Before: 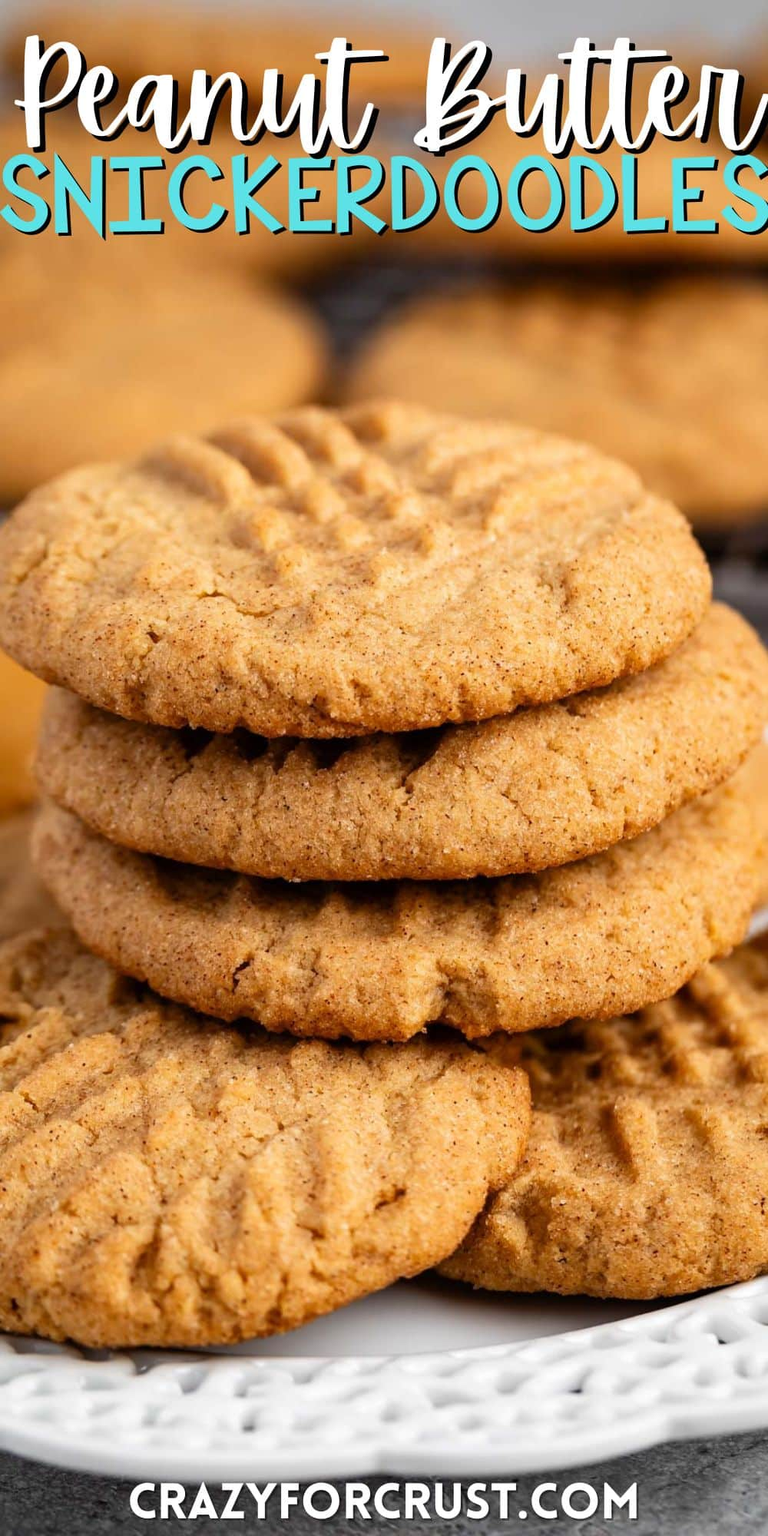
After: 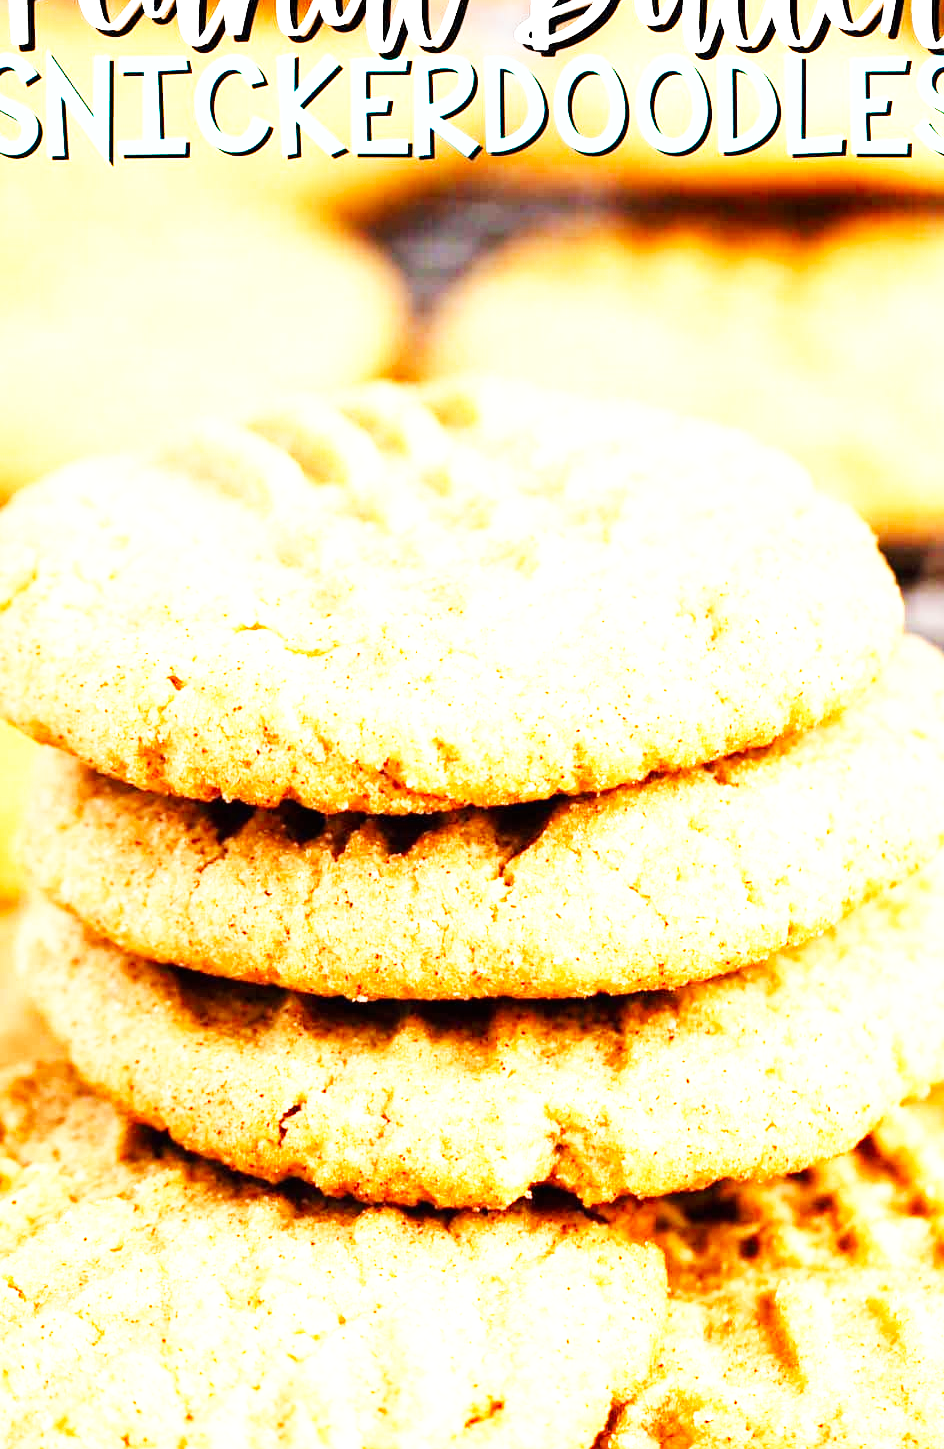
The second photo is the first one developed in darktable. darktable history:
base curve: curves: ch0 [(0, 0) (0.007, 0.004) (0.027, 0.03) (0.046, 0.07) (0.207, 0.54) (0.442, 0.872) (0.673, 0.972) (1, 1)], preserve colors none
exposure: exposure 1.512 EV, compensate highlight preservation false
crop: left 2.442%, top 7.367%, right 3.143%, bottom 20.16%
